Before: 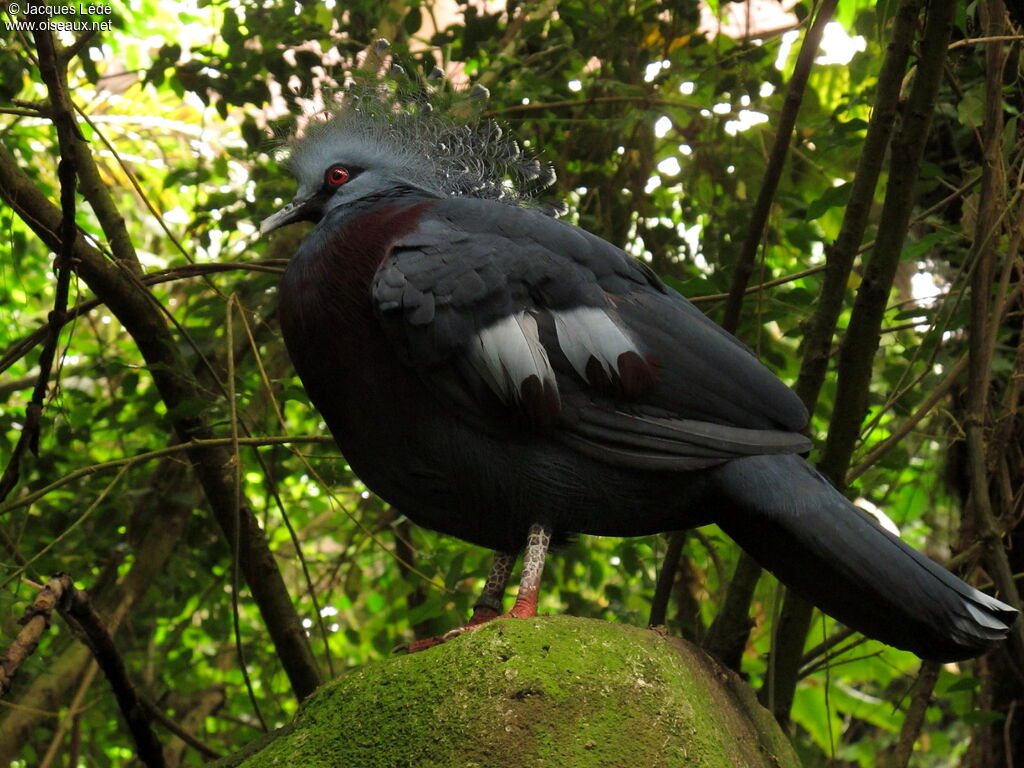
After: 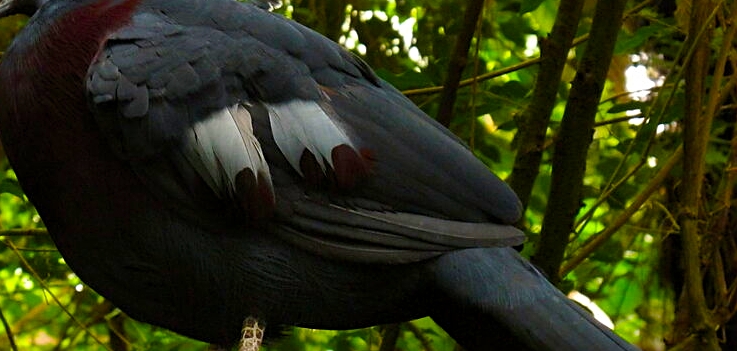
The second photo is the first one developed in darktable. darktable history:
sharpen: radius 2.214, amount 0.381, threshold 0.138
crop and rotate: left 27.999%, top 27%, bottom 27.293%
color balance rgb: shadows lift › luminance -10.258%, linear chroma grading › global chroma 18.285%, perceptual saturation grading › global saturation 37.229%, perceptual saturation grading › shadows 35.362%, global vibrance 9.989%
